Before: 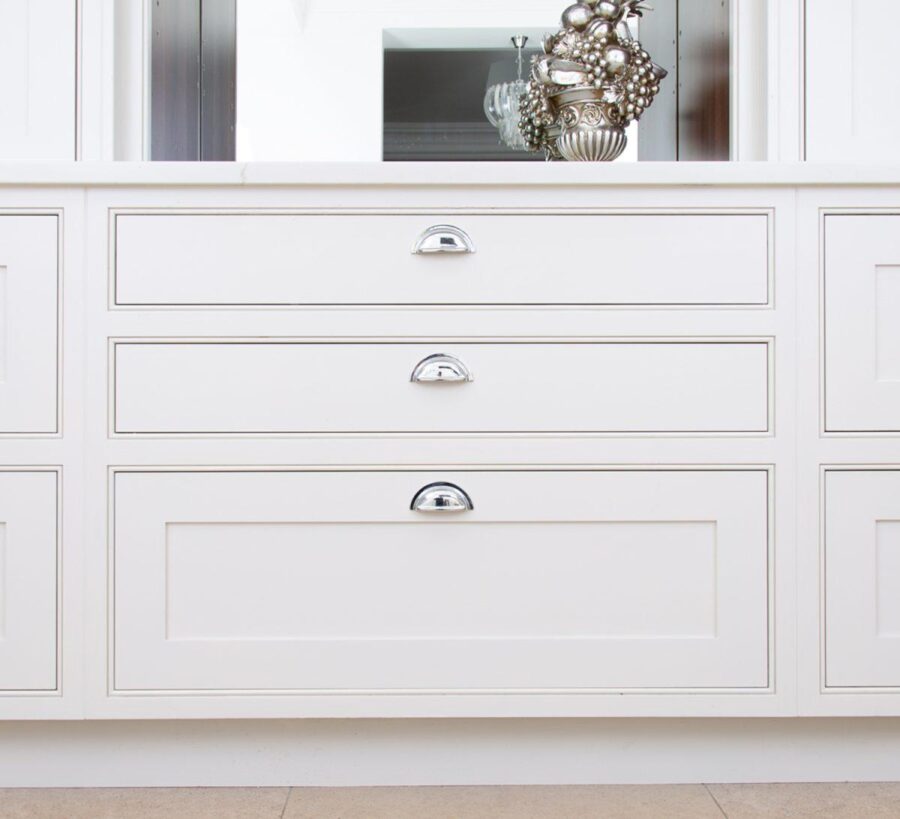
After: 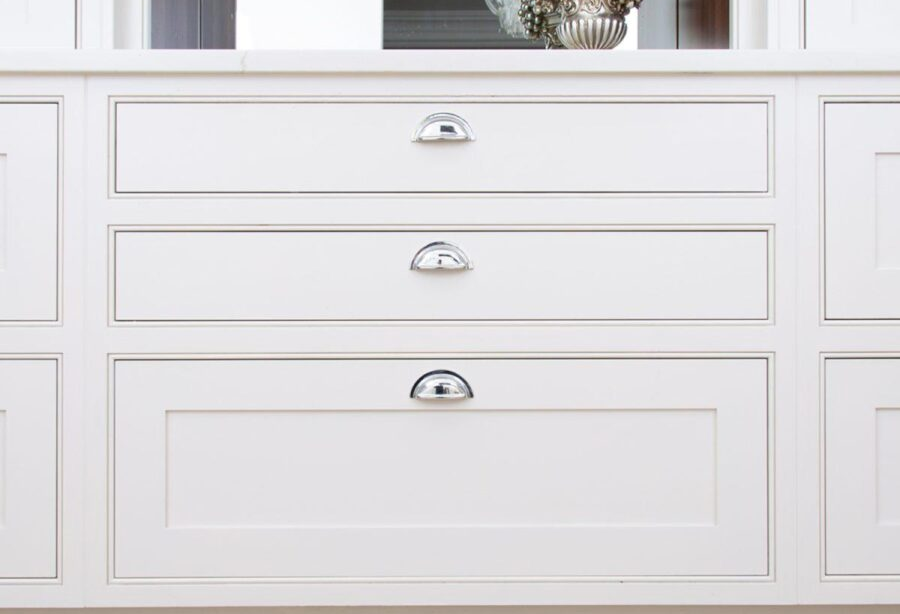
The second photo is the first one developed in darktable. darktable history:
crop: top 13.676%, bottom 11.238%
